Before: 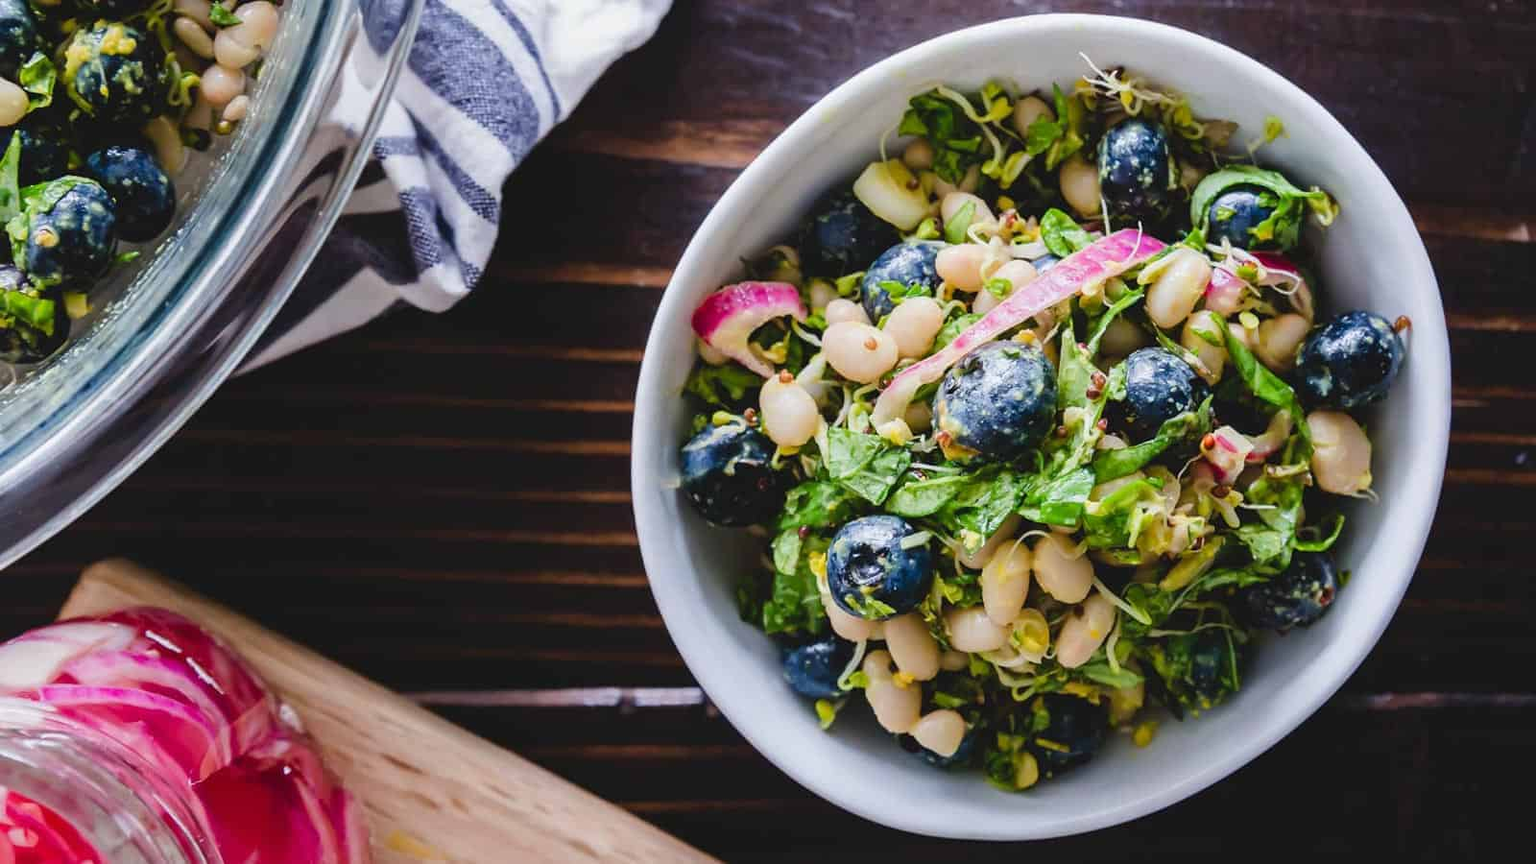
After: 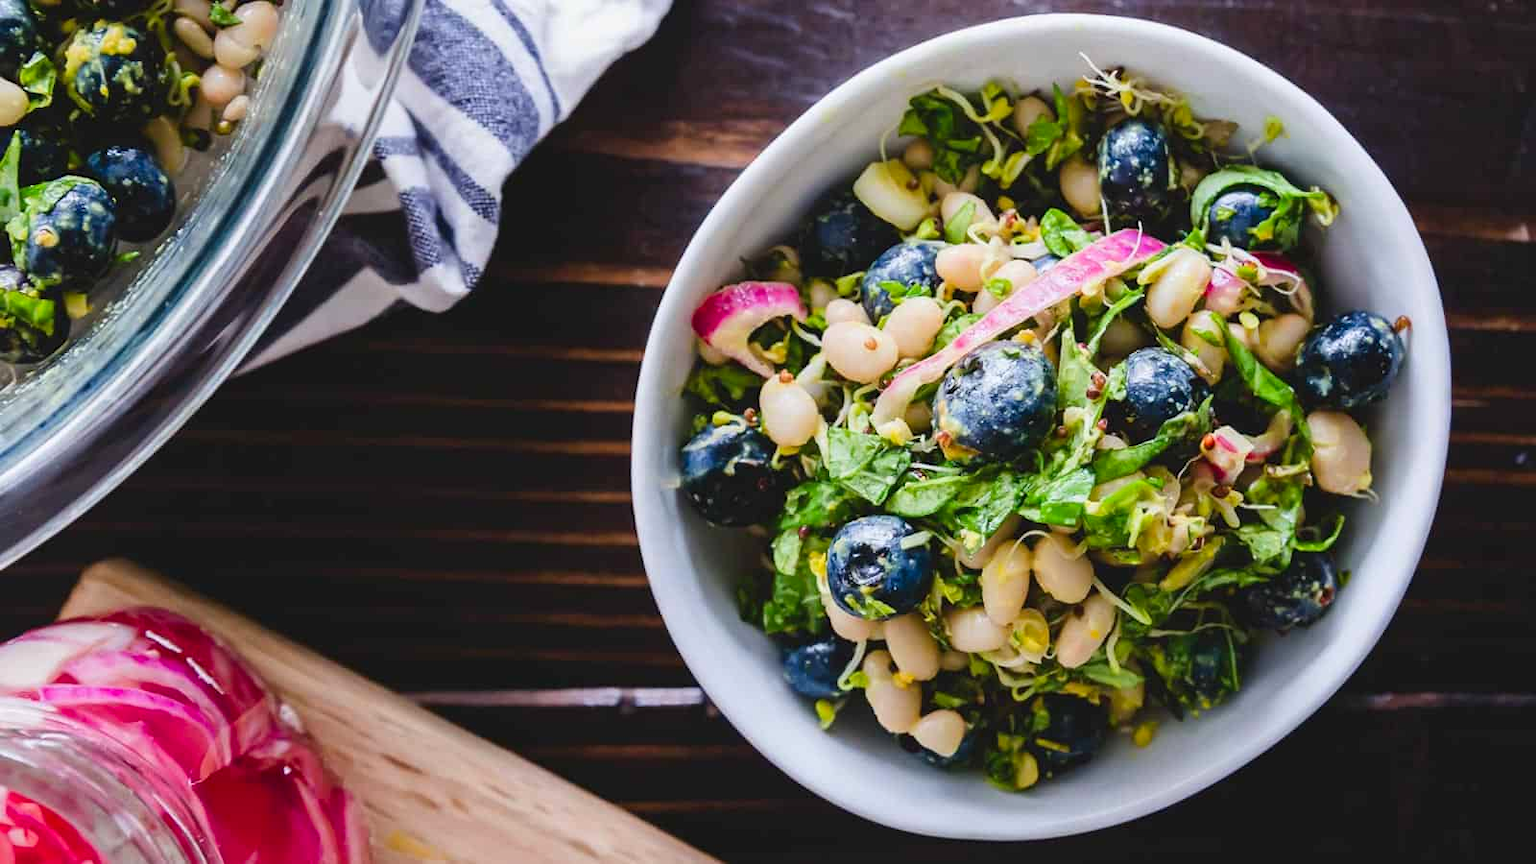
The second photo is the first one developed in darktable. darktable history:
contrast brightness saturation: contrast 0.097, brightness 0.026, saturation 0.094
tone equalizer: luminance estimator HSV value / RGB max
